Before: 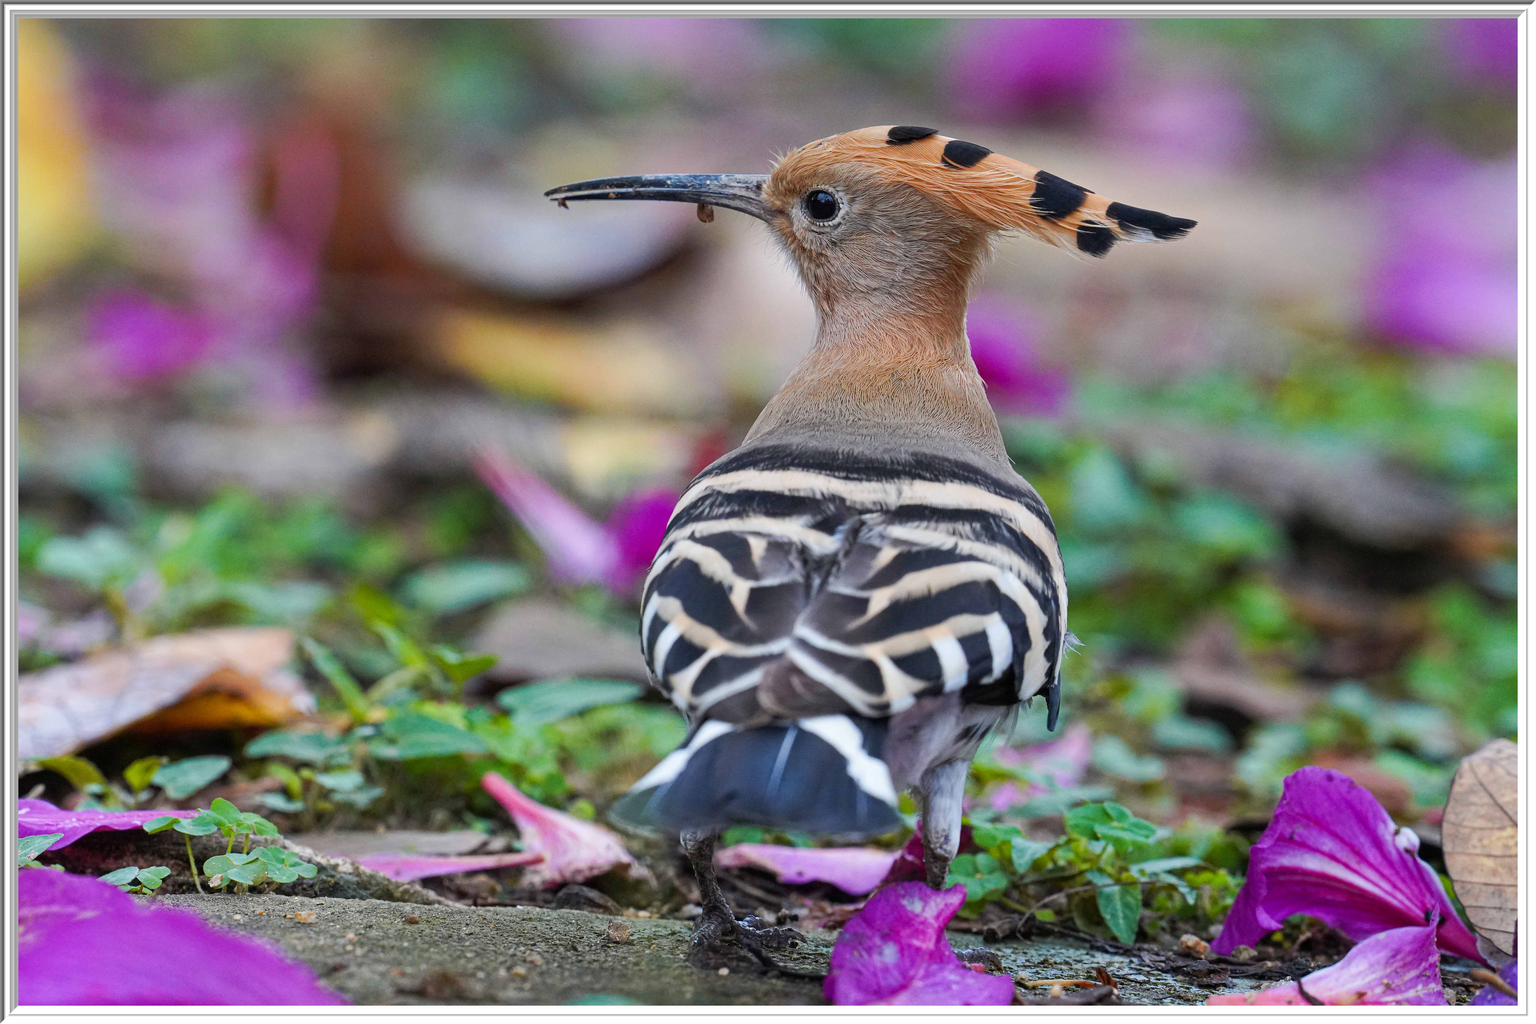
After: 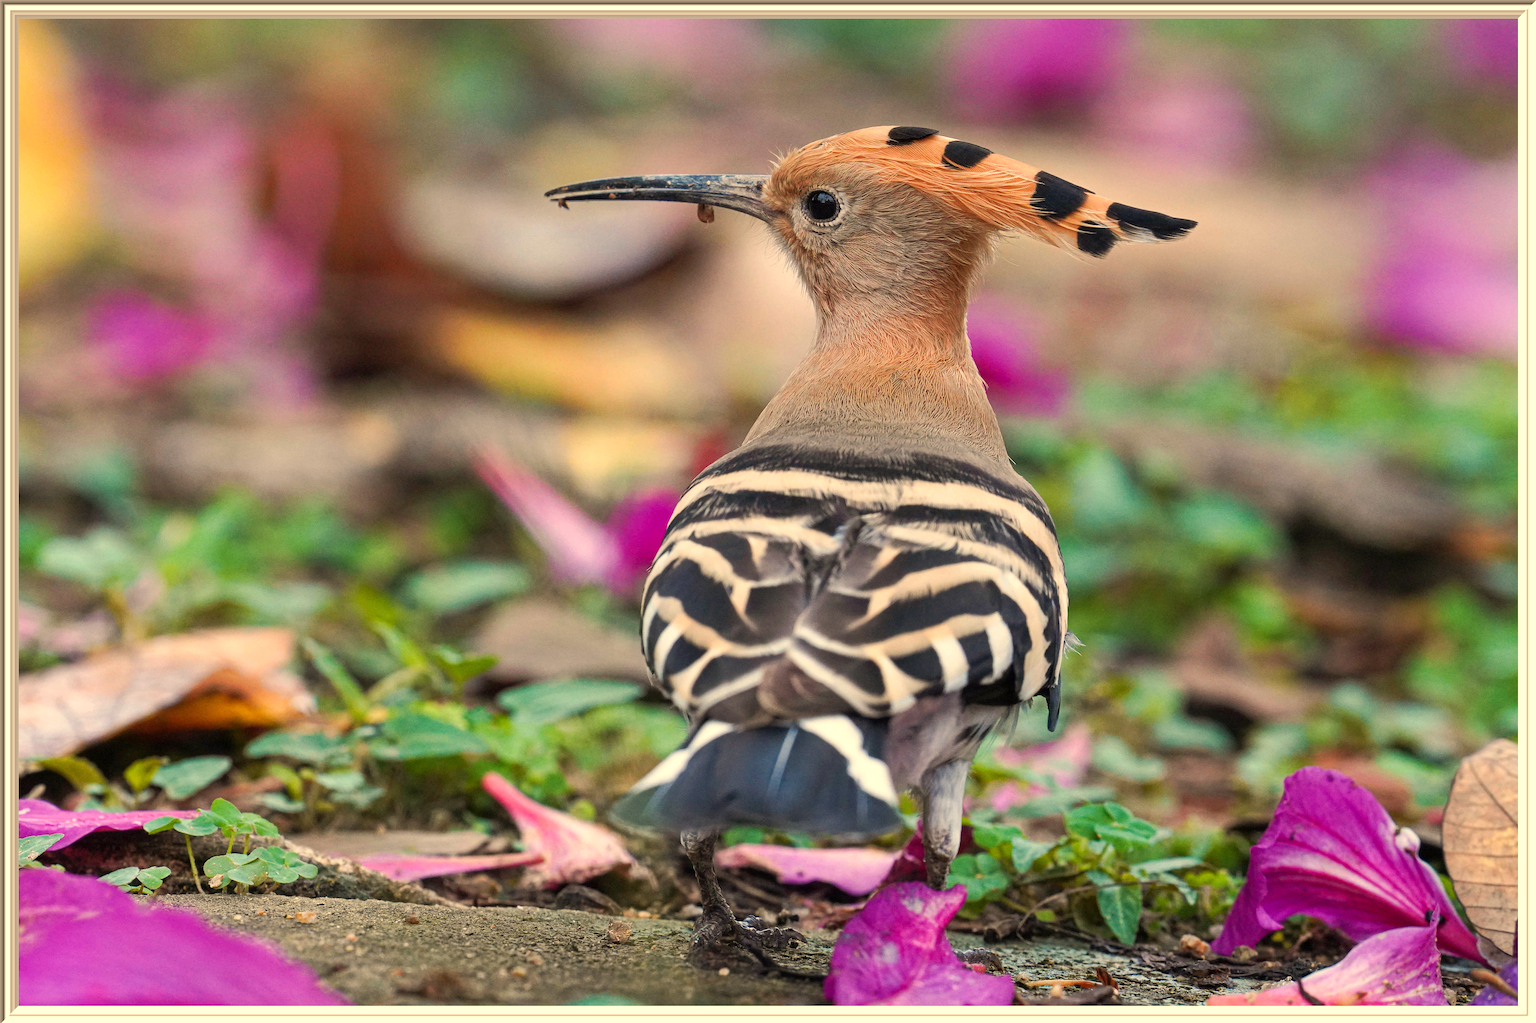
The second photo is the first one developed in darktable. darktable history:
white balance: red 1.138, green 0.996, blue 0.812
exposure: exposure -0.116 EV, compensate exposure bias true, compensate highlight preservation false
